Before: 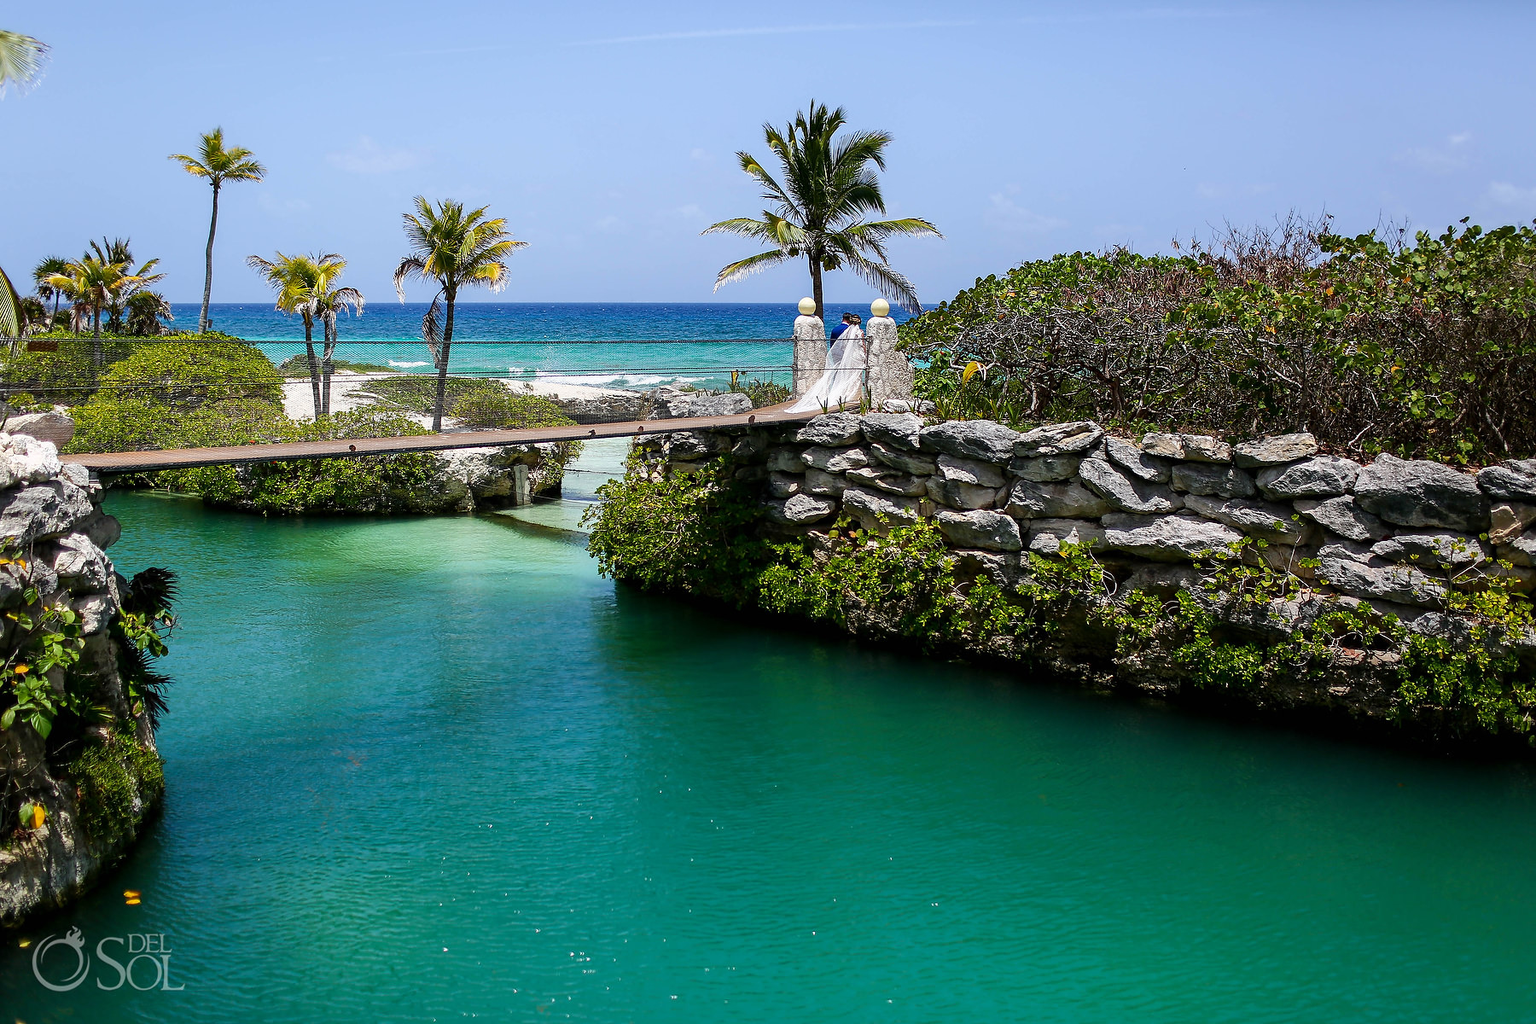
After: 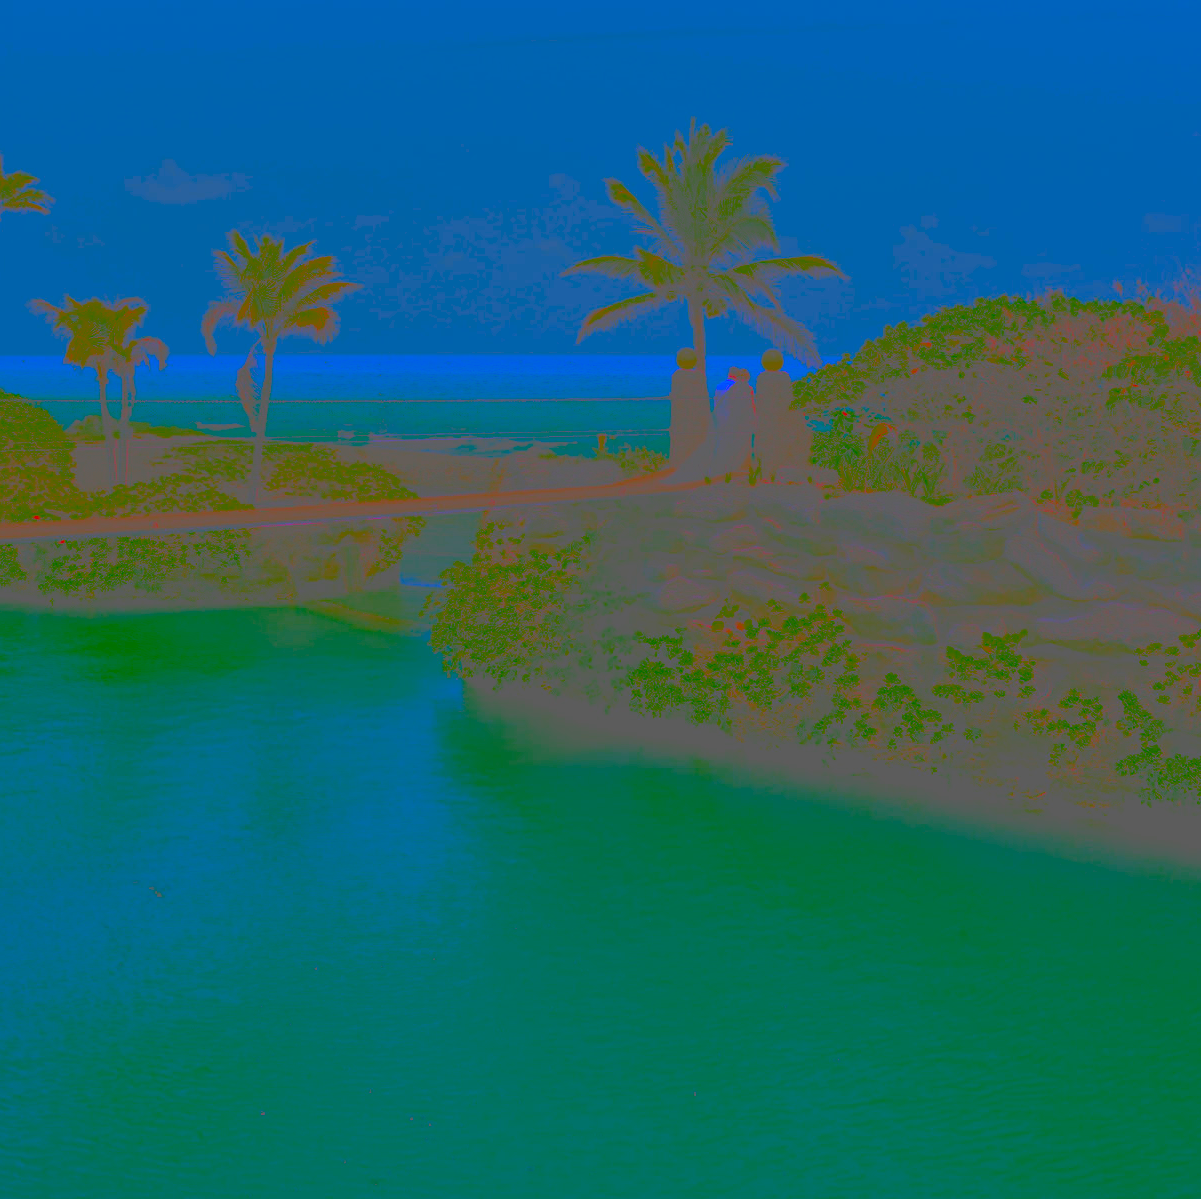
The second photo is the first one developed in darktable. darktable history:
contrast brightness saturation: contrast -0.987, brightness -0.159, saturation 0.767
crop and rotate: left 14.413%, right 18.834%
tone curve: curves: ch0 [(0, 0) (0.003, 0.003) (0.011, 0.011) (0.025, 0.025) (0.044, 0.044) (0.069, 0.068) (0.1, 0.099) (0.136, 0.134) (0.177, 0.175) (0.224, 0.222) (0.277, 0.274) (0.335, 0.331) (0.399, 0.395) (0.468, 0.463) (0.543, 0.554) (0.623, 0.632) (0.709, 0.716) (0.801, 0.805) (0.898, 0.9) (1, 1)], preserve colors none
